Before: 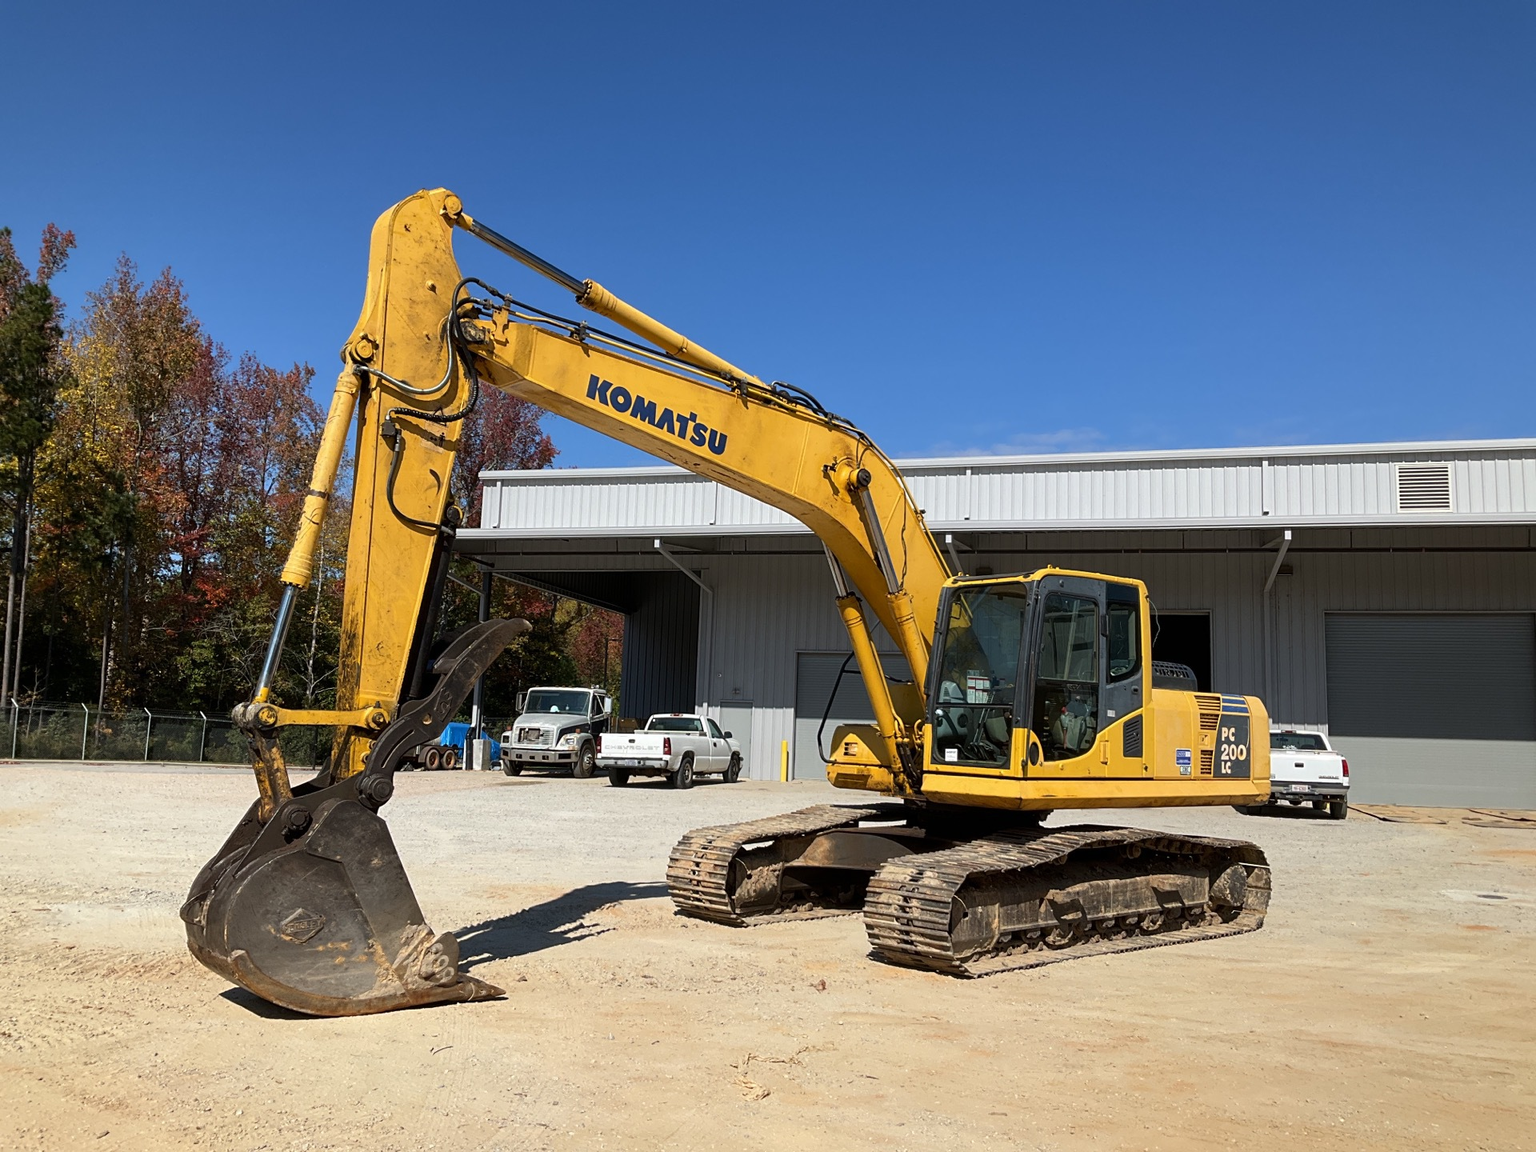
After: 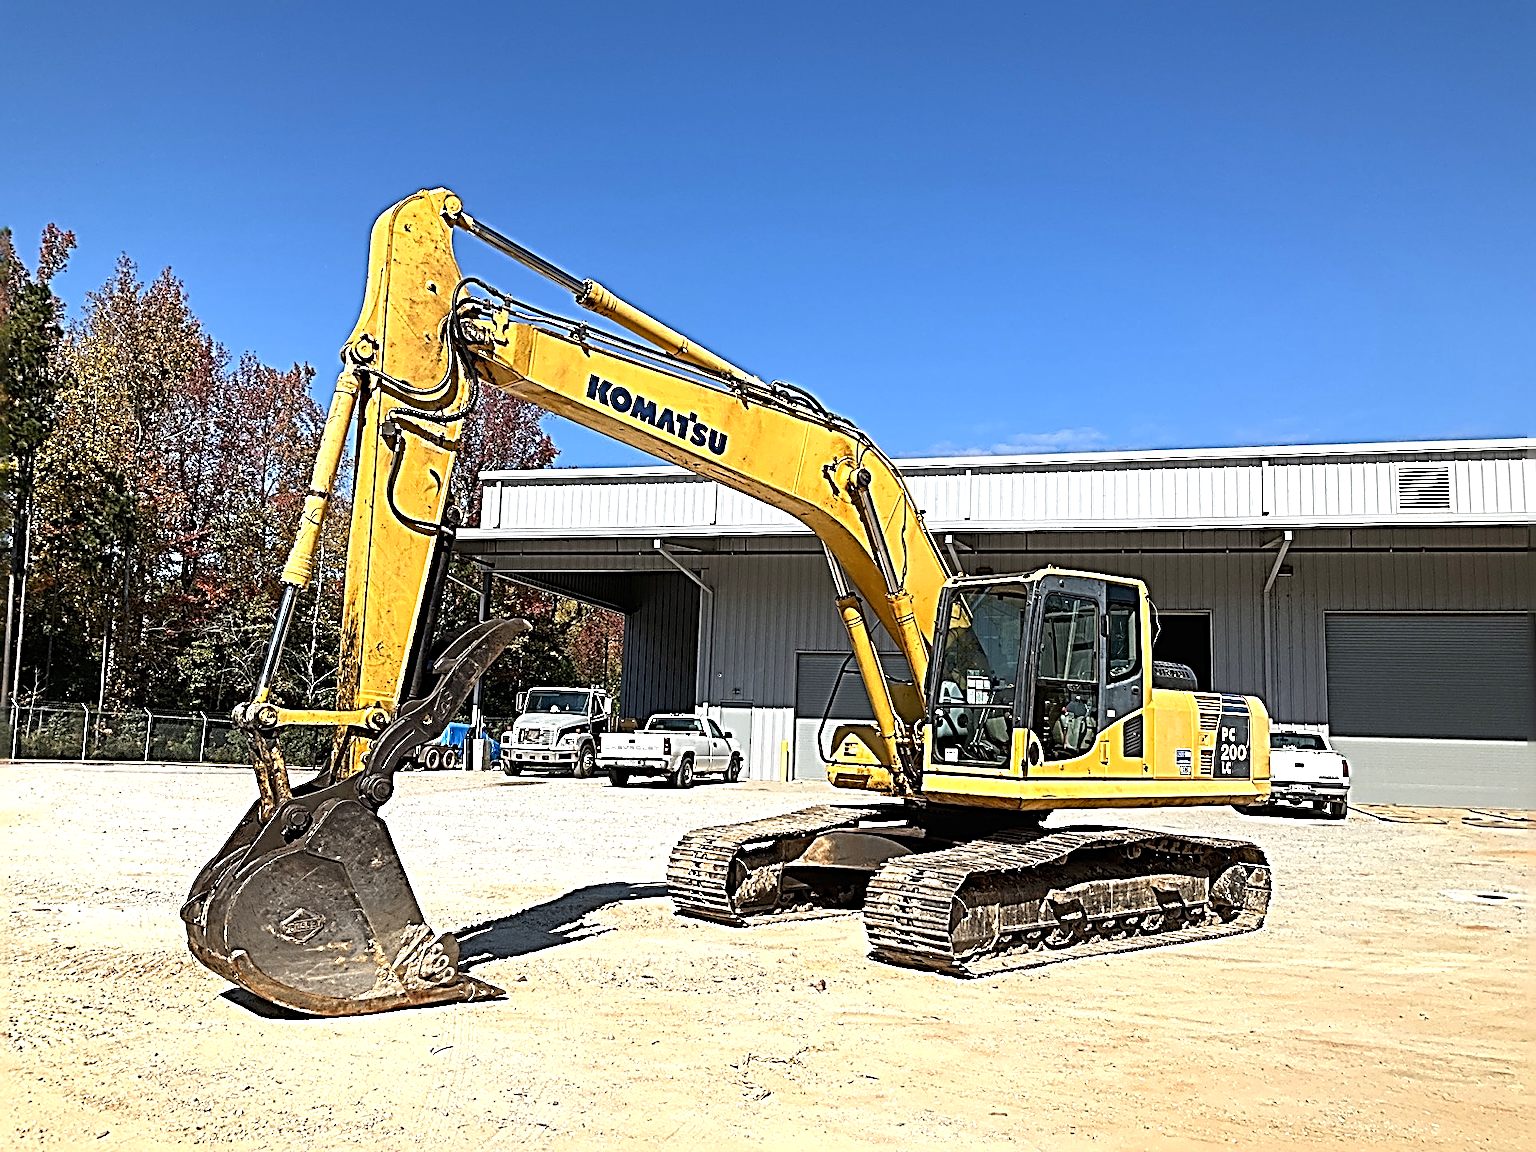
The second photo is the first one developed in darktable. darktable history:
sharpen: radius 4.029, amount 1.997
exposure: black level correction 0, exposure 0.702 EV, compensate highlight preservation false
